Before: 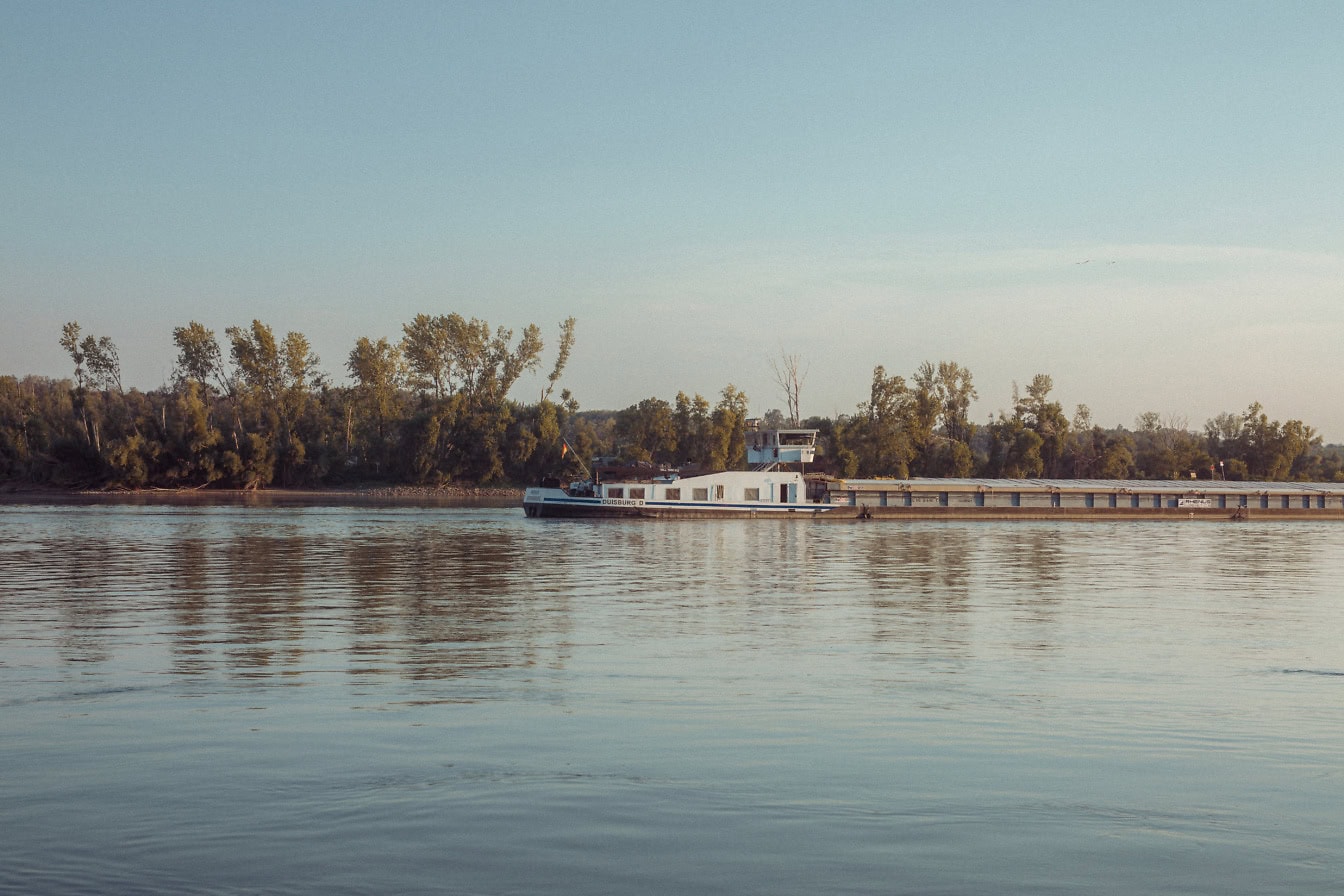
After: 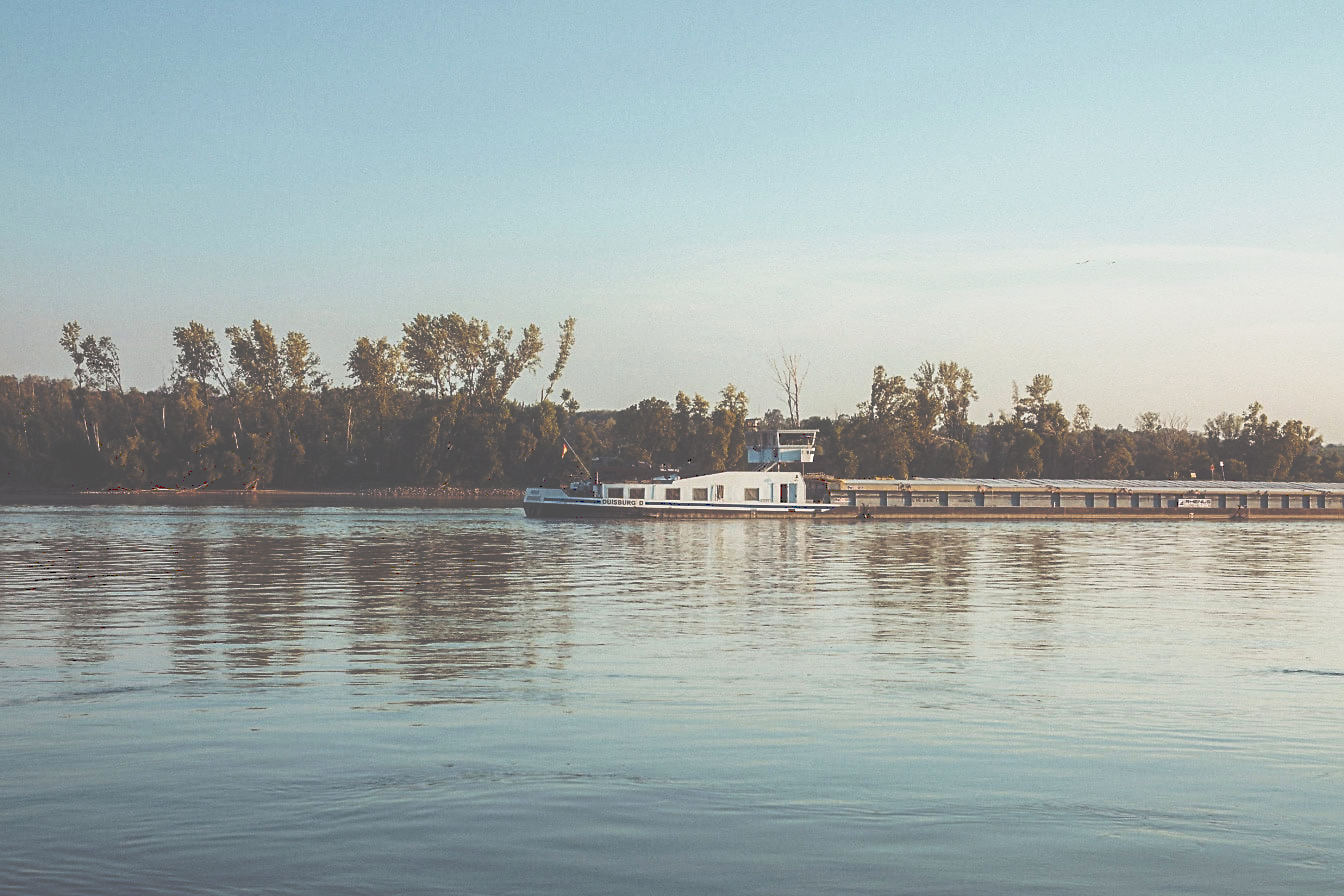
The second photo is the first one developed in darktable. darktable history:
sharpen: on, module defaults
tone curve: curves: ch0 [(0, 0) (0.003, 0.319) (0.011, 0.319) (0.025, 0.323) (0.044, 0.323) (0.069, 0.327) (0.1, 0.33) (0.136, 0.338) (0.177, 0.348) (0.224, 0.361) (0.277, 0.374) (0.335, 0.398) (0.399, 0.444) (0.468, 0.516) (0.543, 0.595) (0.623, 0.694) (0.709, 0.793) (0.801, 0.883) (0.898, 0.942) (1, 1)], preserve colors none
